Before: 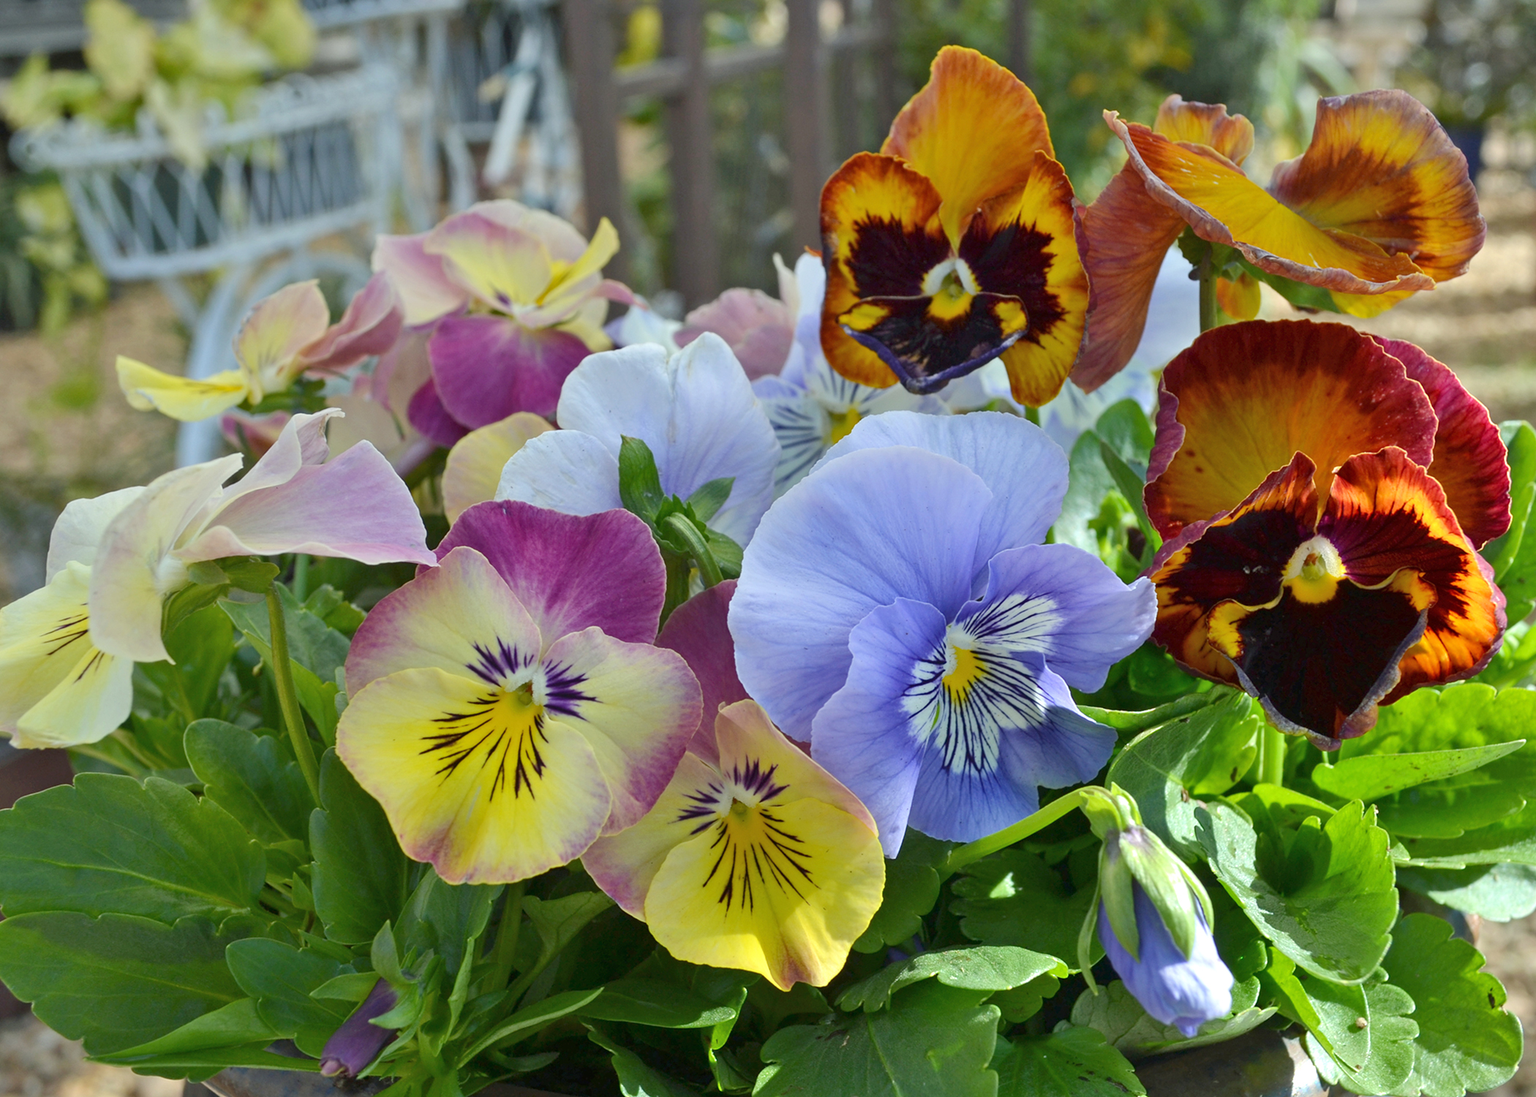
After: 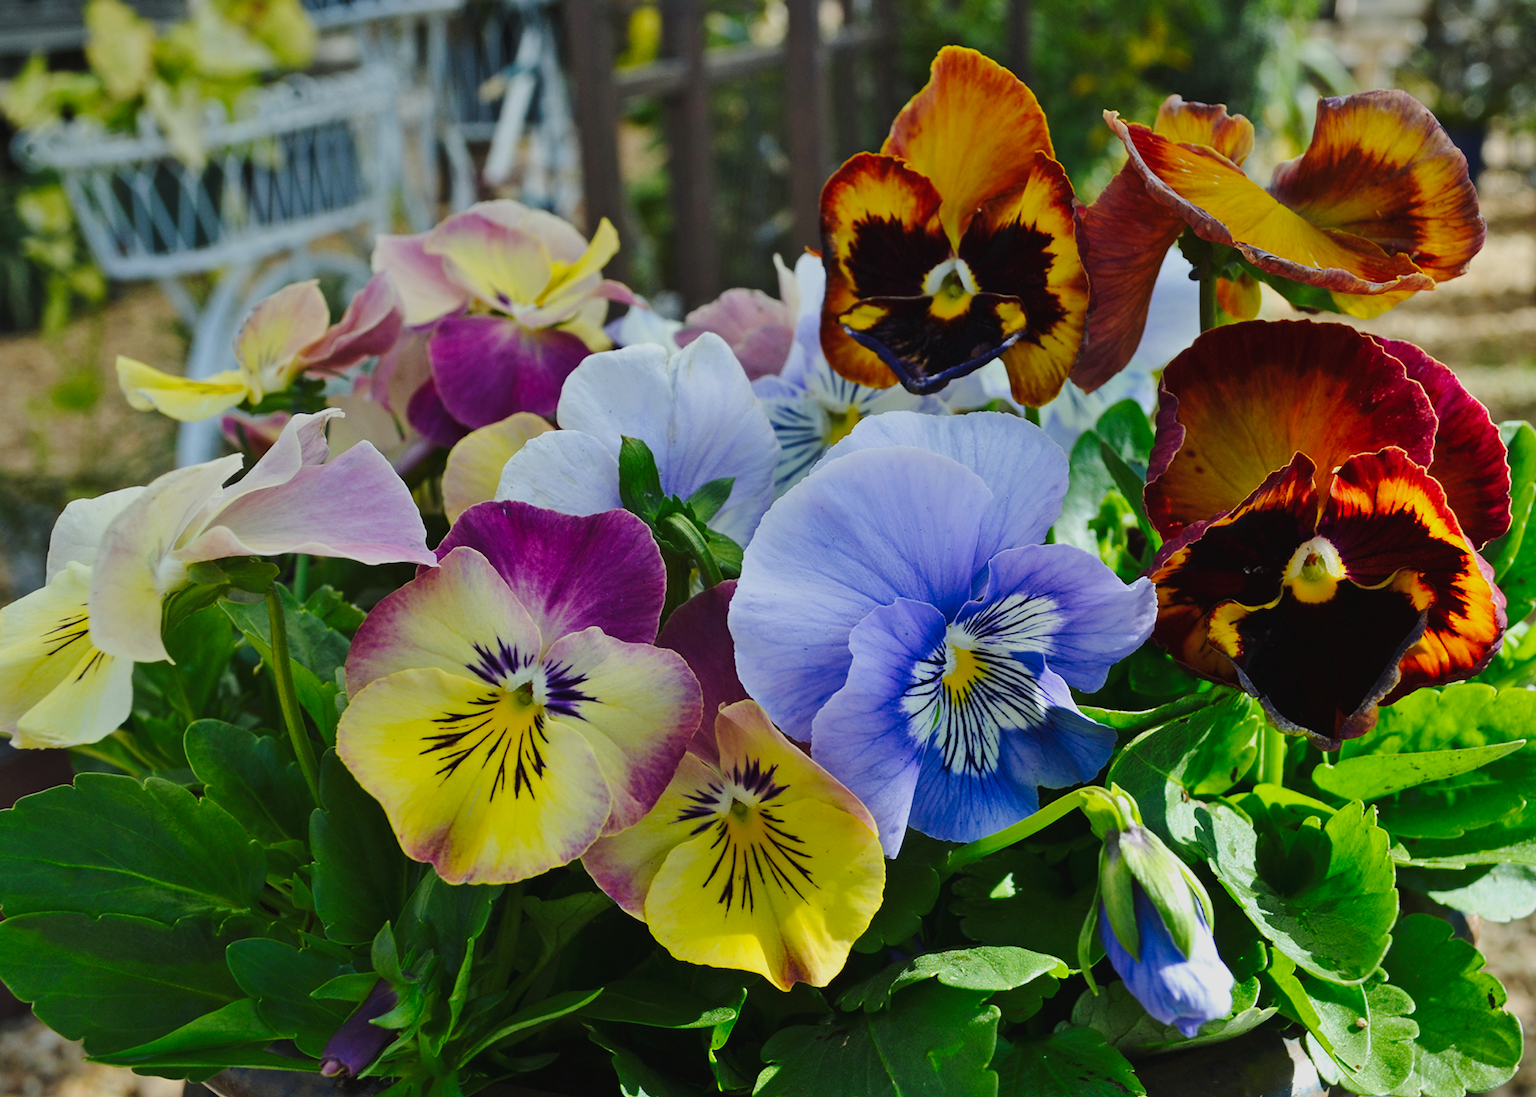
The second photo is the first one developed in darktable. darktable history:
tone curve: curves: ch0 [(0.003, 0.023) (0.071, 0.052) (0.249, 0.201) (0.466, 0.557) (0.625, 0.761) (0.783, 0.9) (0.994, 0.968)]; ch1 [(0, 0) (0.262, 0.227) (0.417, 0.386) (0.469, 0.467) (0.502, 0.498) (0.531, 0.521) (0.576, 0.586) (0.612, 0.634) (0.634, 0.68) (0.686, 0.728) (0.994, 0.987)]; ch2 [(0, 0) (0.262, 0.188) (0.385, 0.353) (0.427, 0.424) (0.495, 0.493) (0.518, 0.544) (0.55, 0.579) (0.595, 0.621) (0.644, 0.748) (1, 1)], preserve colors none
exposure: exposure -0.927 EV, compensate exposure bias true, compensate highlight preservation false
